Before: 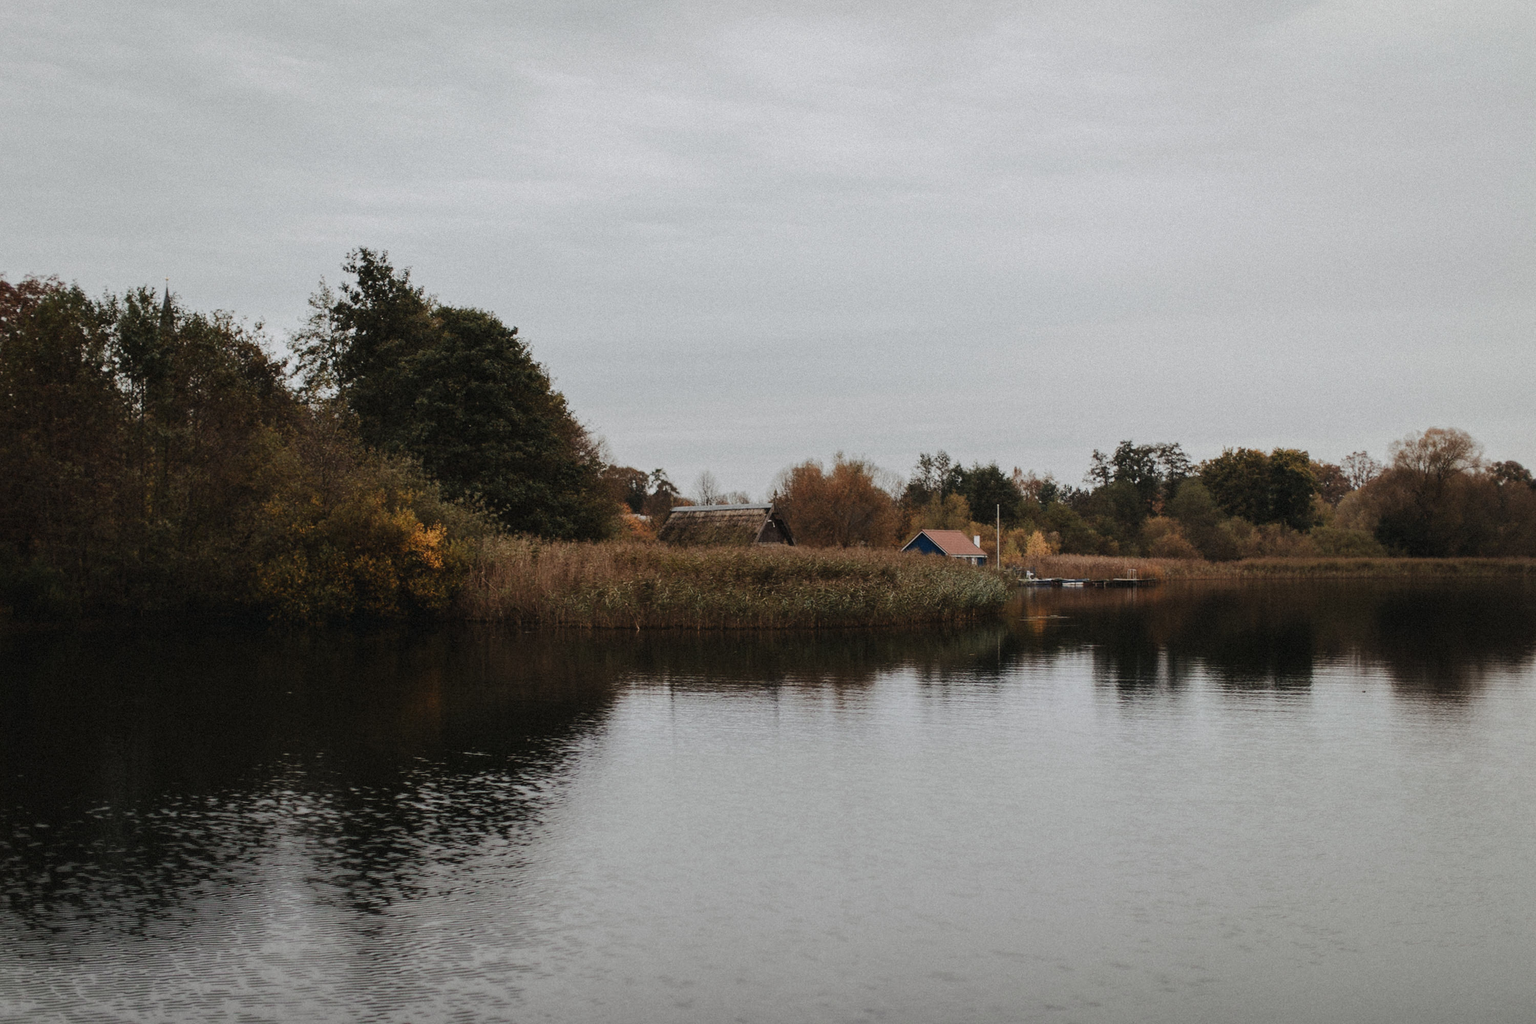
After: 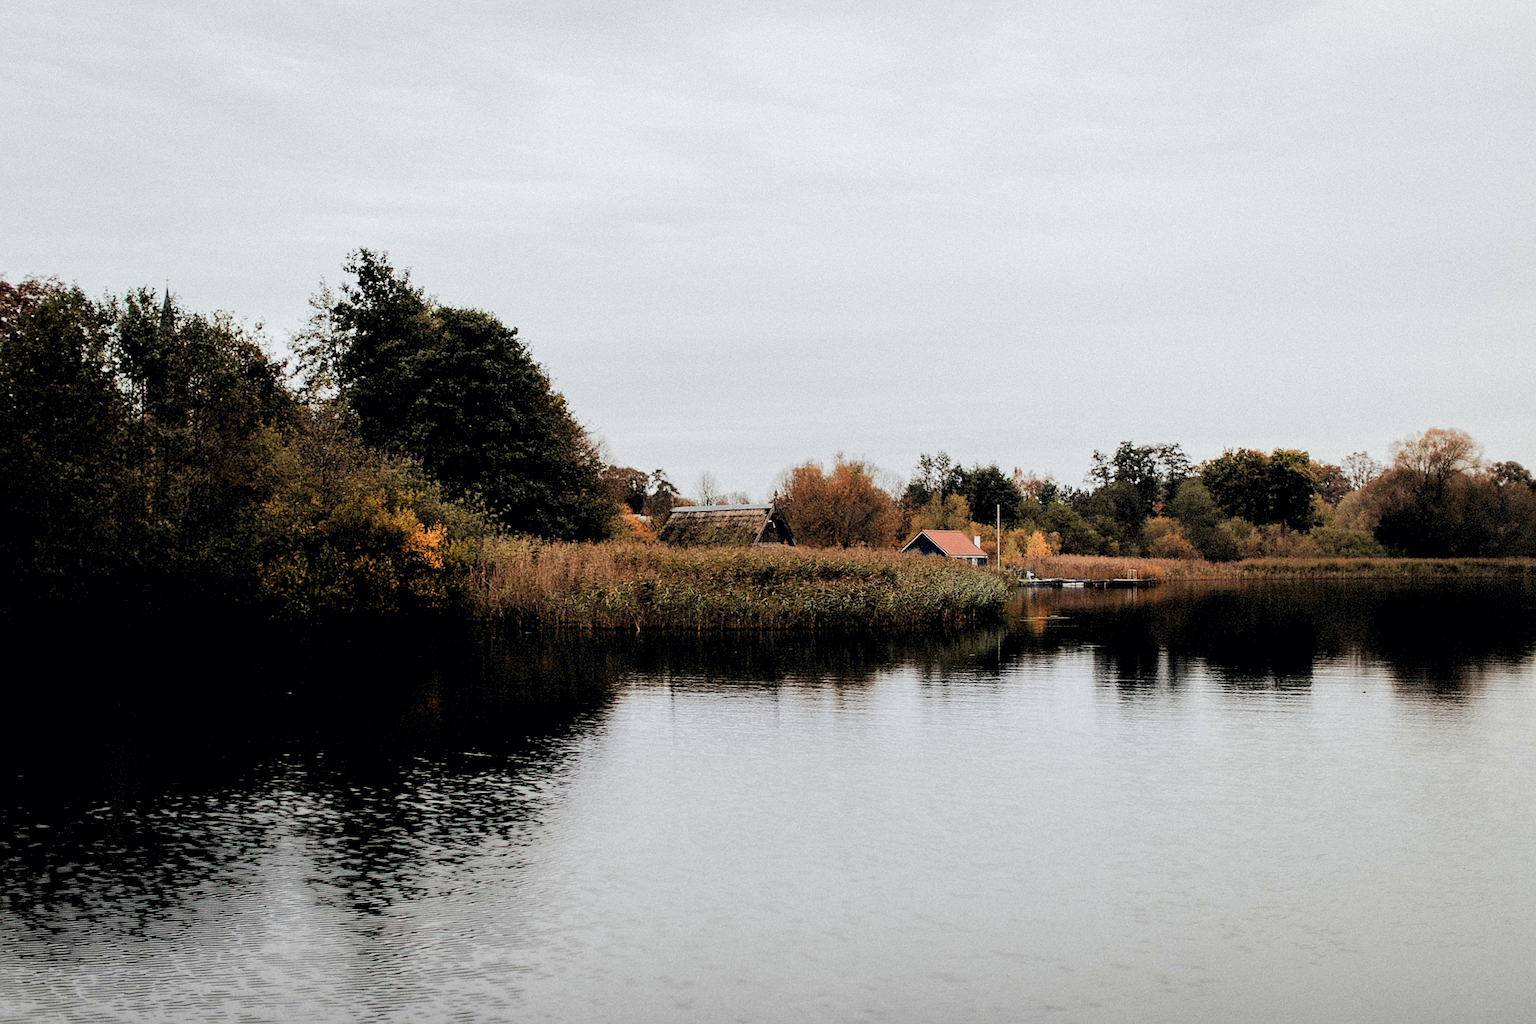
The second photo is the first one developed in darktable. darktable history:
tone equalizer: on, module defaults
tone curve: curves: ch0 [(0, 0) (0.051, 0.047) (0.102, 0.099) (0.228, 0.275) (0.432, 0.535) (0.695, 0.778) (0.908, 0.946) (1, 1)]; ch1 [(0, 0) (0.339, 0.298) (0.402, 0.363) (0.453, 0.413) (0.485, 0.469) (0.494, 0.493) (0.504, 0.501) (0.525, 0.534) (0.563, 0.595) (0.597, 0.638) (1, 1)]; ch2 [(0, 0) (0.48, 0.48) (0.504, 0.5) (0.539, 0.554) (0.59, 0.63) (0.642, 0.684) (0.824, 0.815) (1, 1)], color space Lab, independent channels, preserve colors none
rgb levels: levels [[0.013, 0.434, 0.89], [0, 0.5, 1], [0, 0.5, 1]]
sharpen: on, module defaults
